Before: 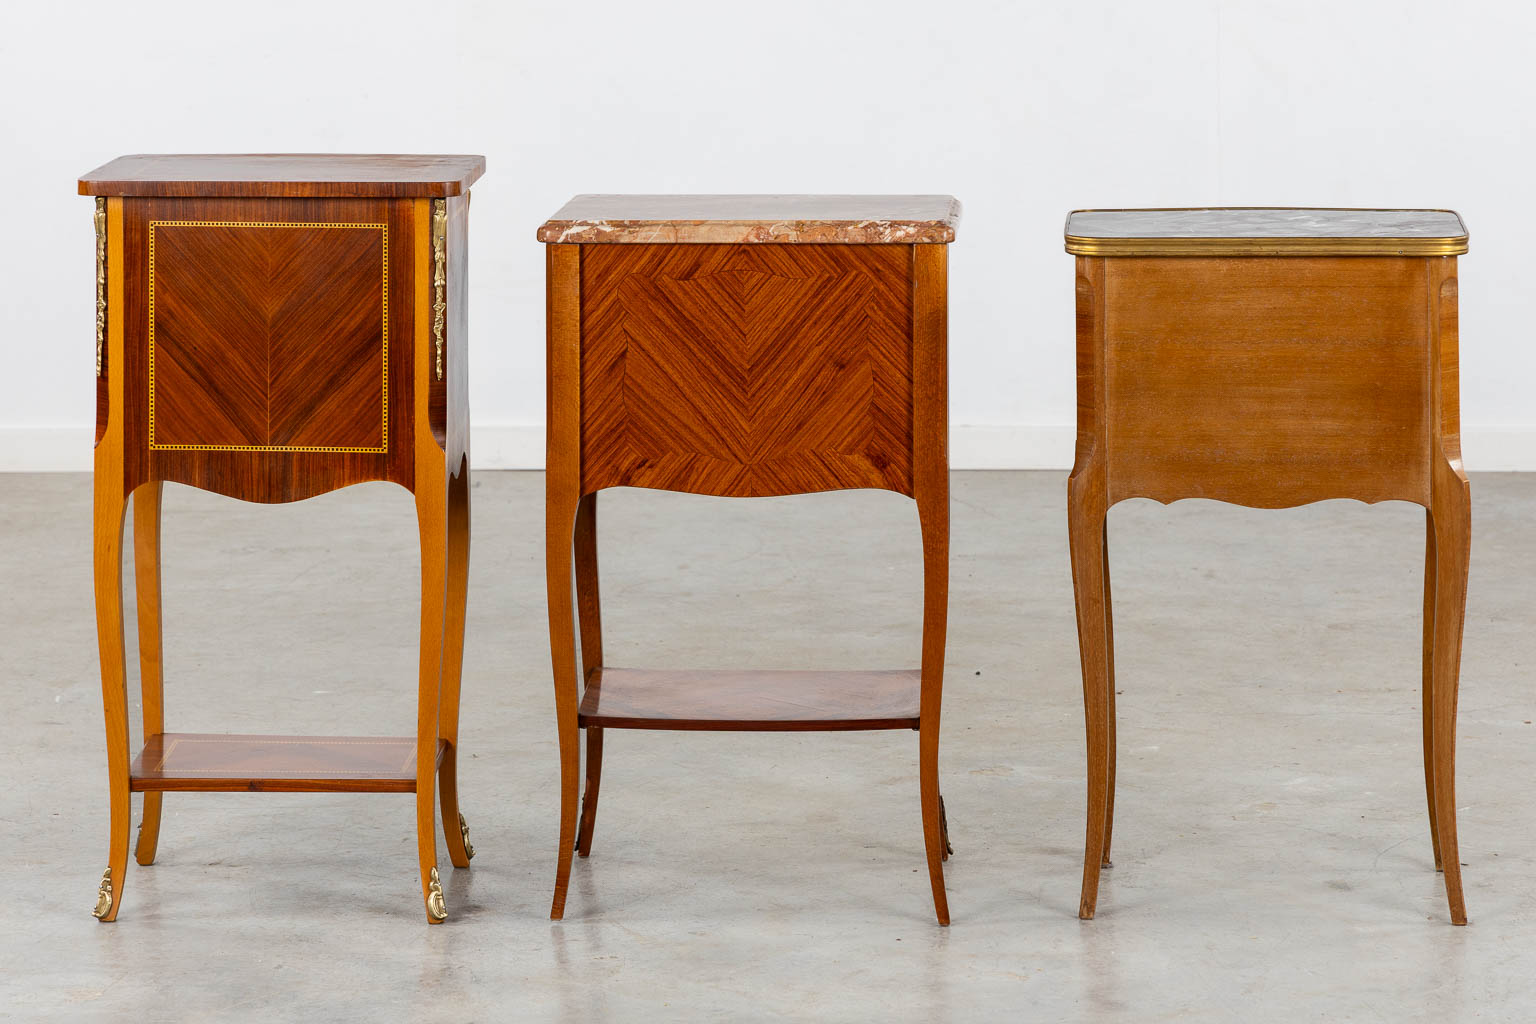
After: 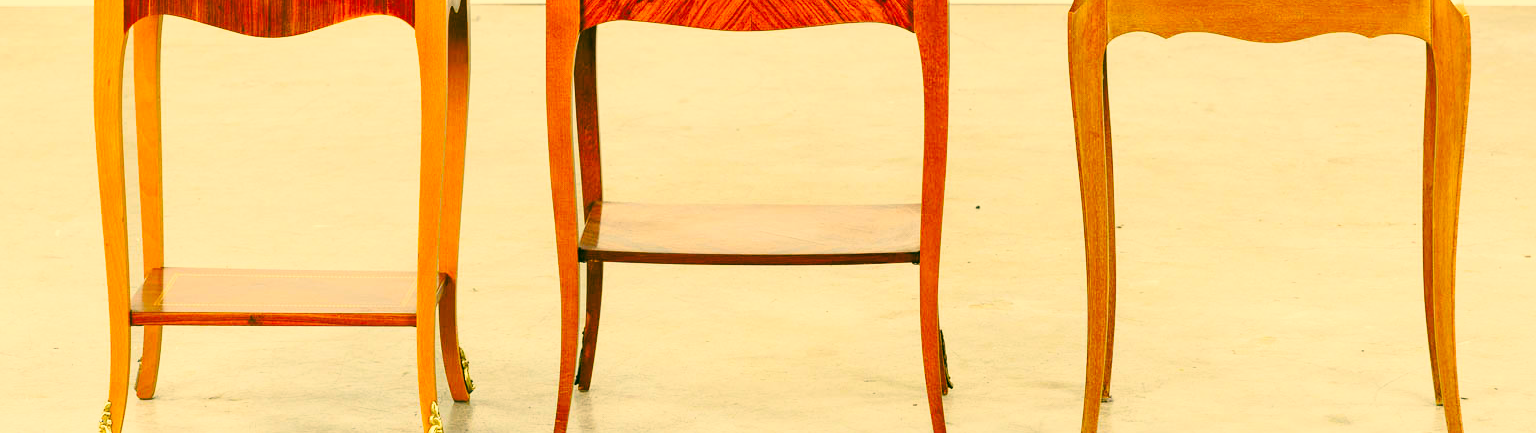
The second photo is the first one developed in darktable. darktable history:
contrast brightness saturation: contrast 0.067, brightness 0.17, saturation 0.405
crop: top 45.514%, bottom 12.168%
base curve: curves: ch0 [(0, 0) (0.028, 0.03) (0.121, 0.232) (0.46, 0.748) (0.859, 0.968) (1, 1)], preserve colors none
color correction: highlights a* 5.69, highlights b* 33.66, shadows a* -25.78, shadows b* 3.88
